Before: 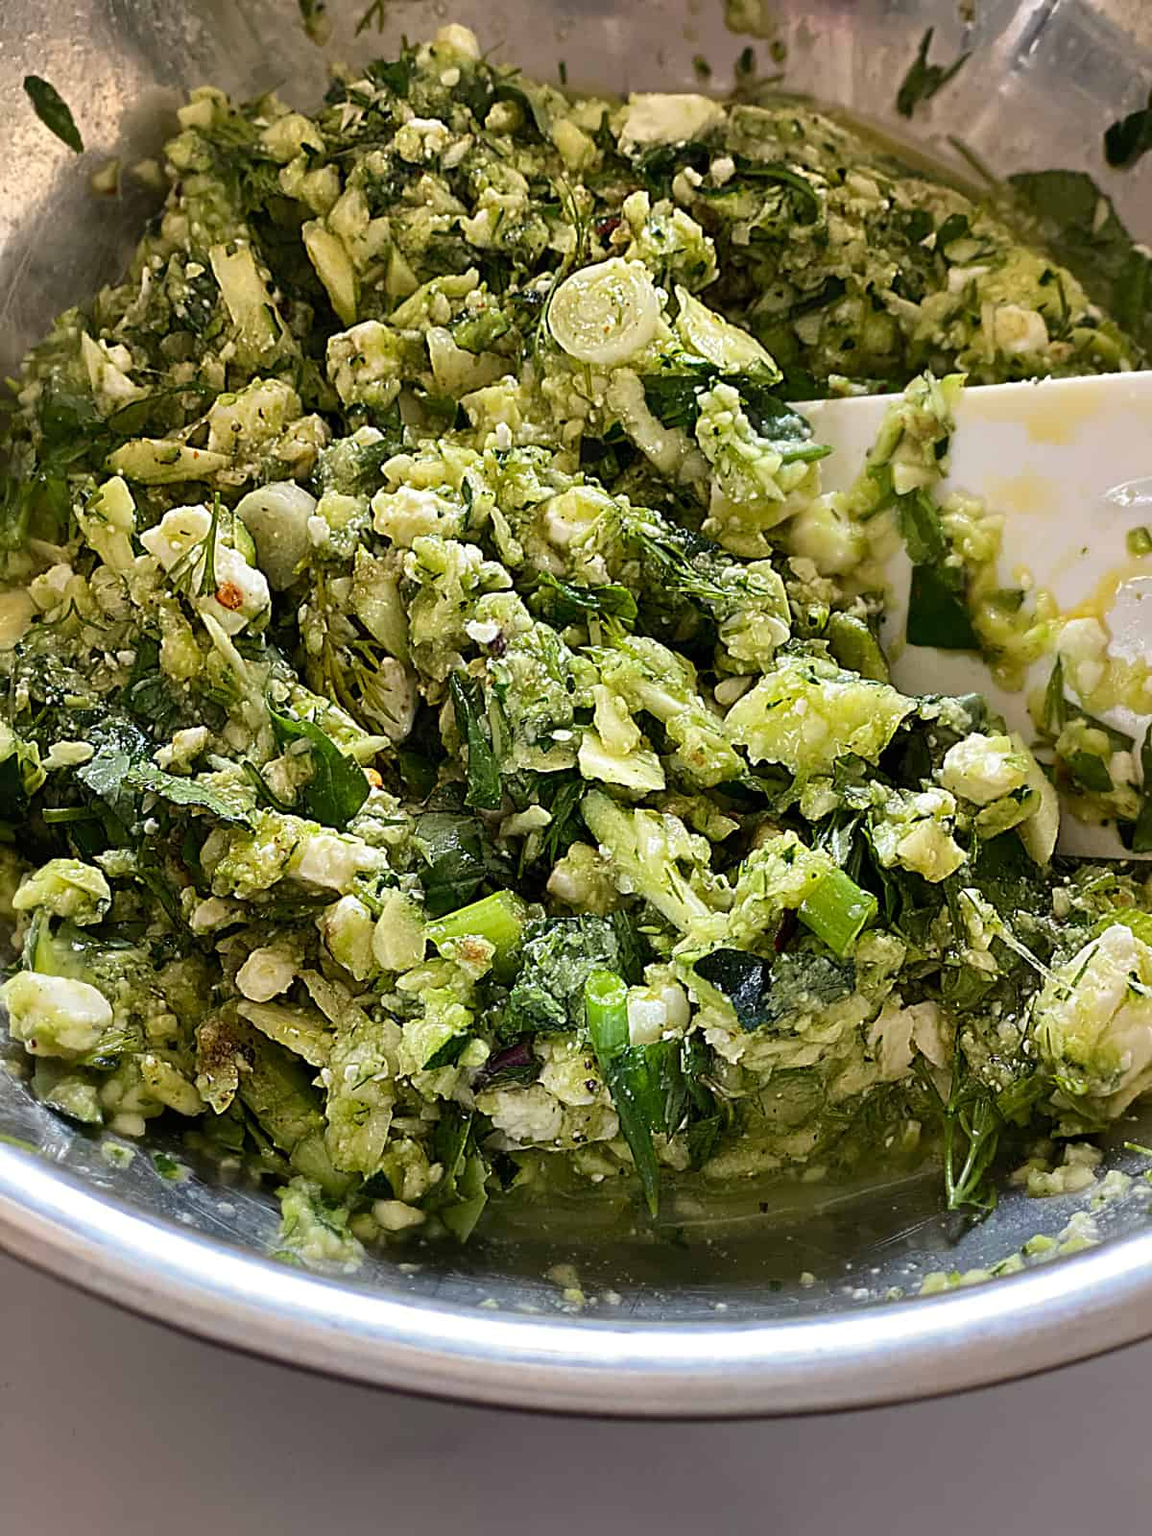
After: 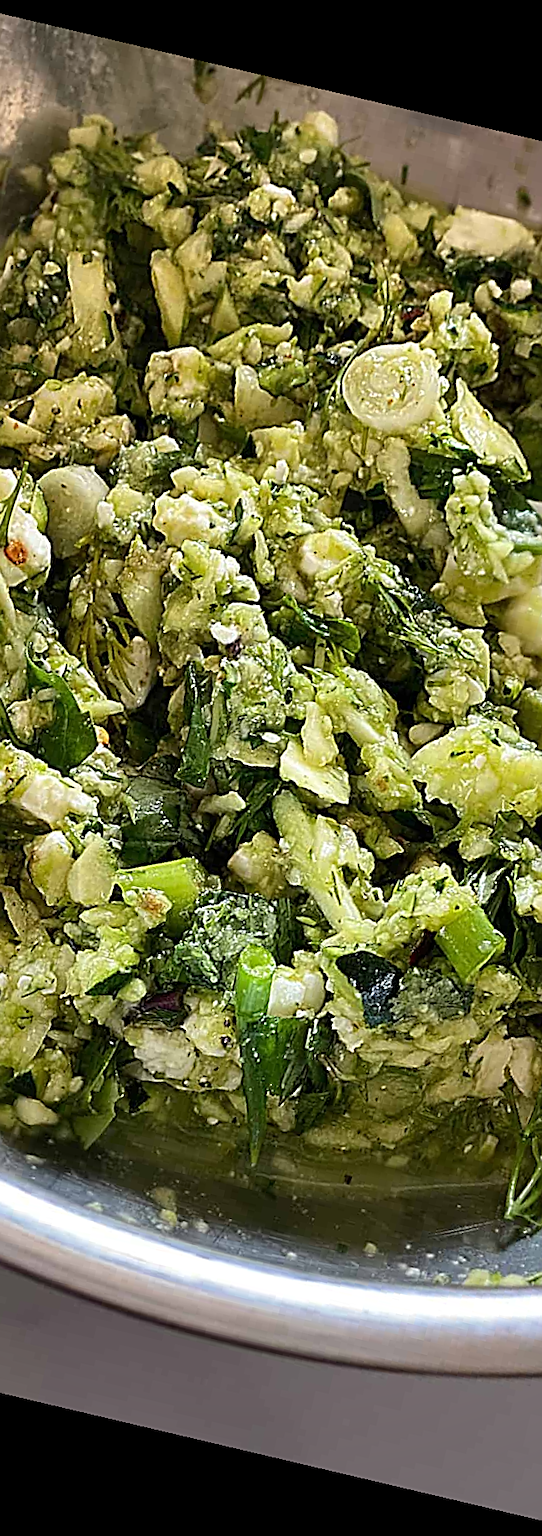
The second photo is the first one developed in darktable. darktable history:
crop: left 28.583%, right 29.231%
rotate and perspective: rotation 13.27°, automatic cropping off
vignetting: fall-off radius 60.92%
sharpen: on, module defaults
